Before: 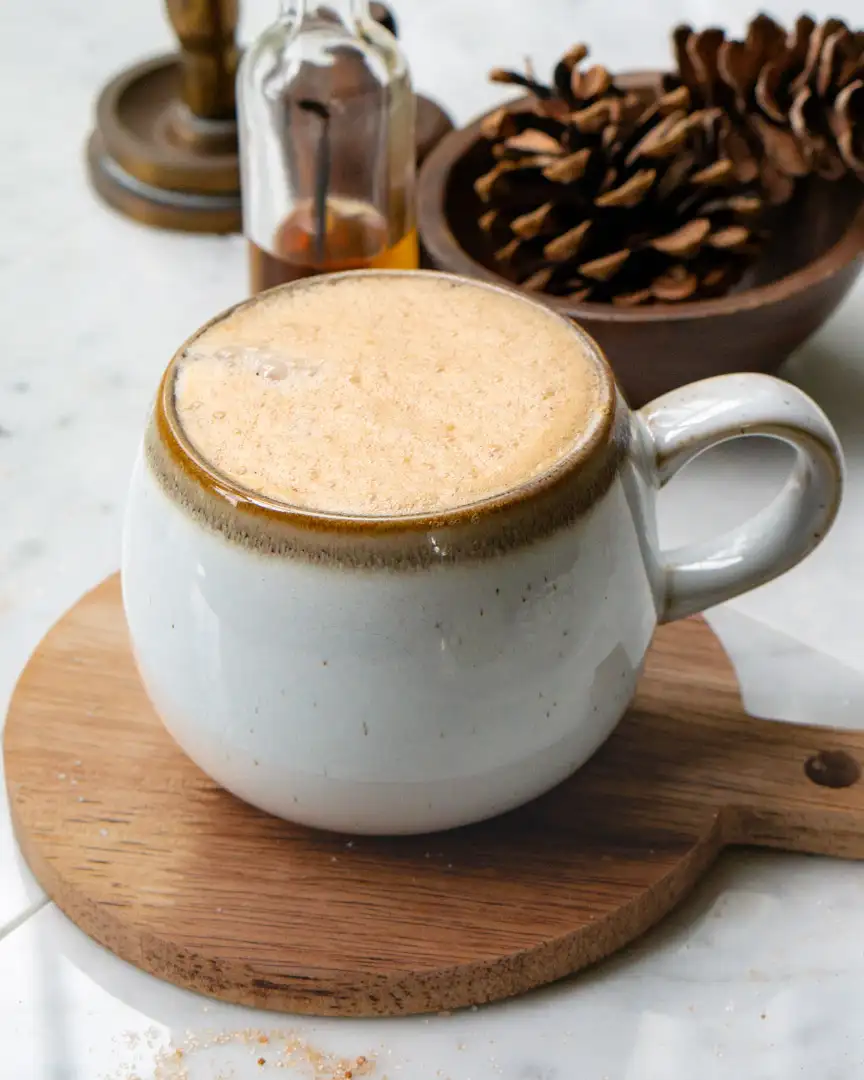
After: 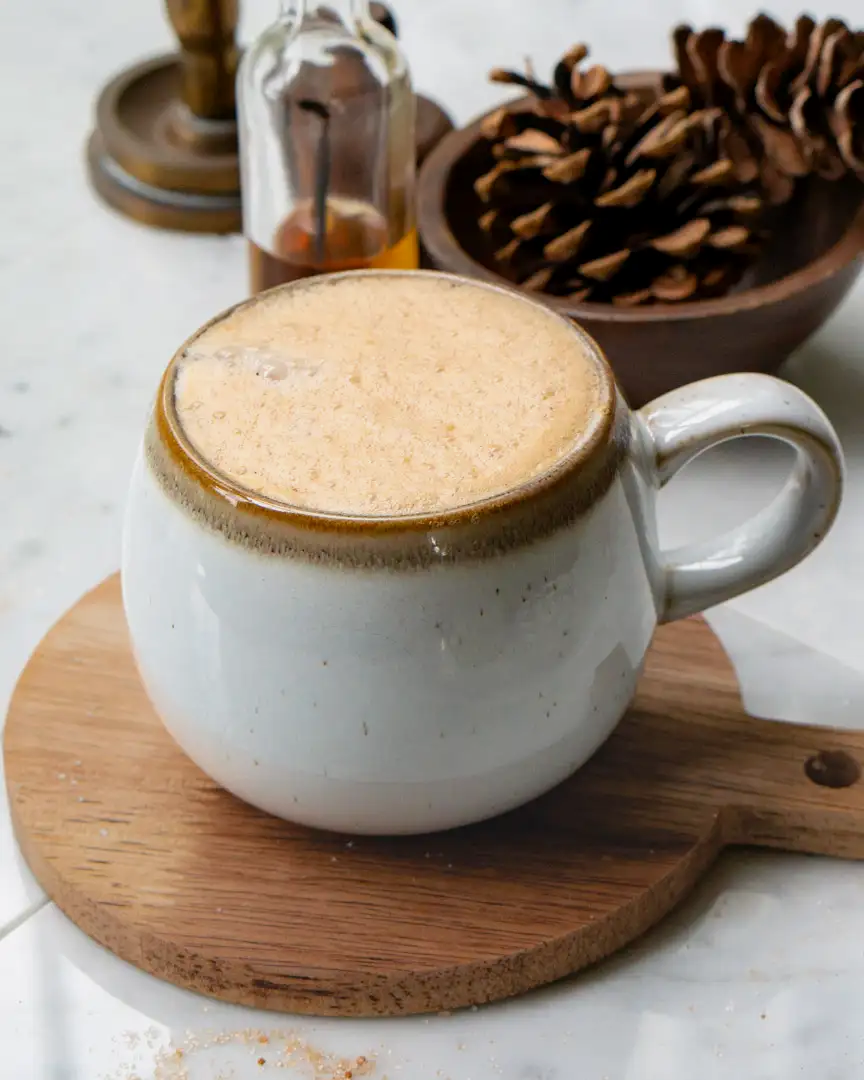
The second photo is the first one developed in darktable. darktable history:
exposure: black level correction 0.001, exposure -0.125 EV, compensate exposure bias true, compensate highlight preservation false
